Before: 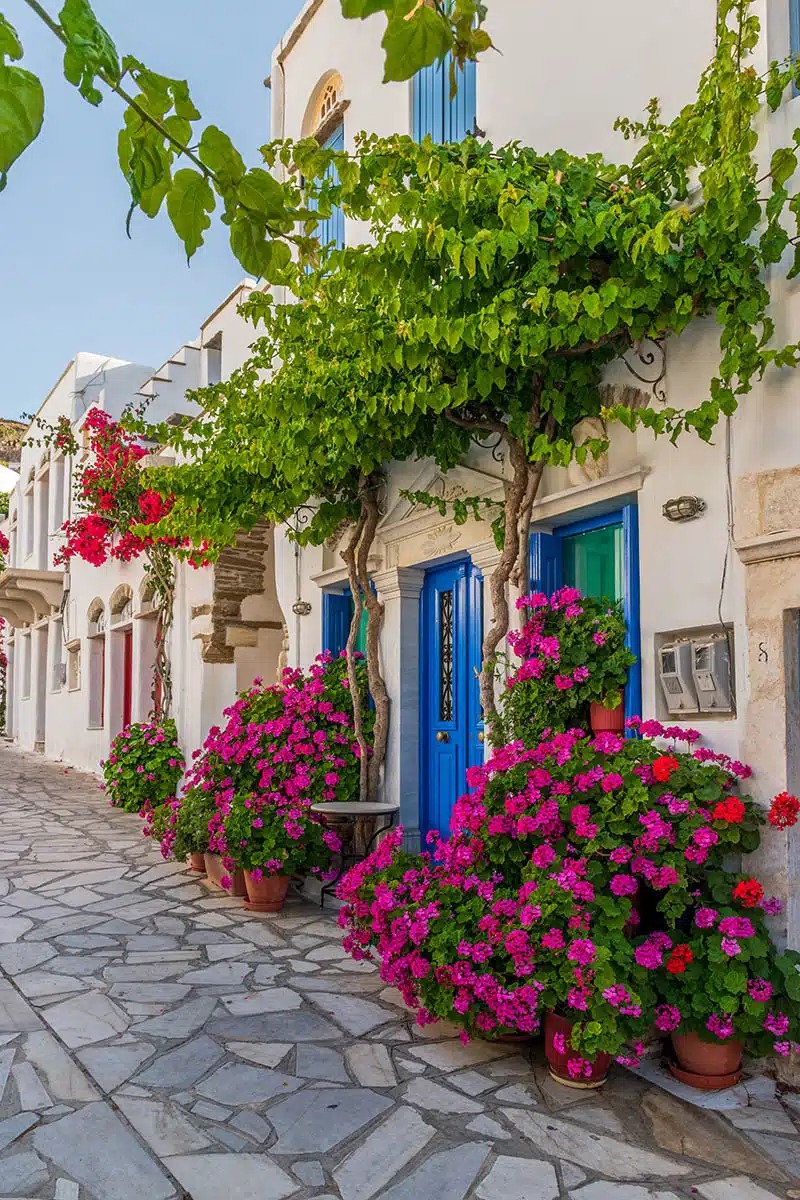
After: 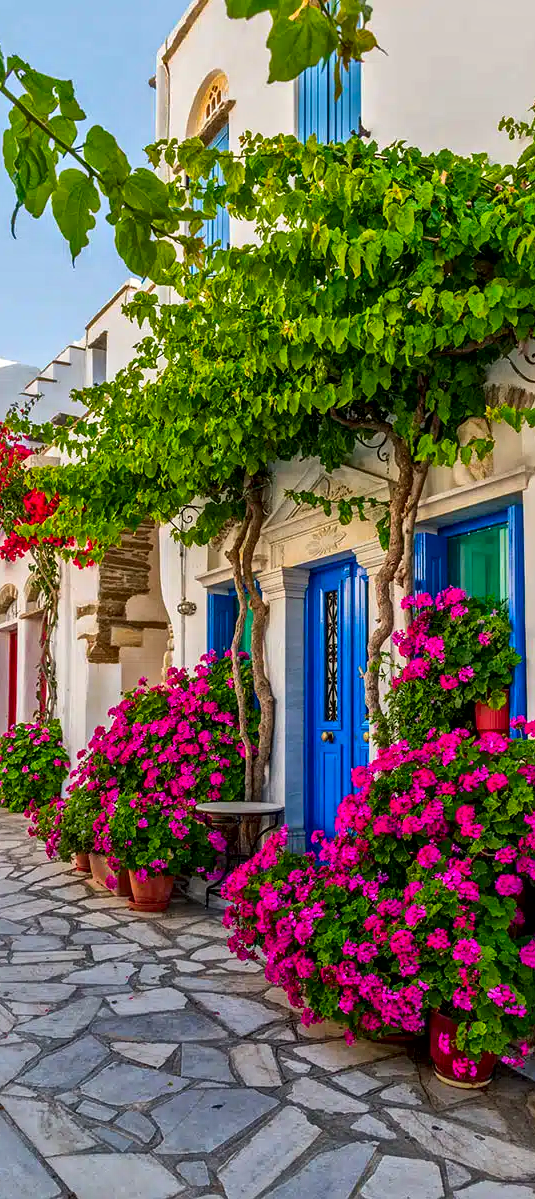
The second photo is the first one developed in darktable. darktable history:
crop and rotate: left 14.415%, right 18.602%
contrast brightness saturation: brightness -0.017, saturation 0.346
local contrast: mode bilateral grid, contrast 20, coarseness 19, detail 163%, midtone range 0.2
